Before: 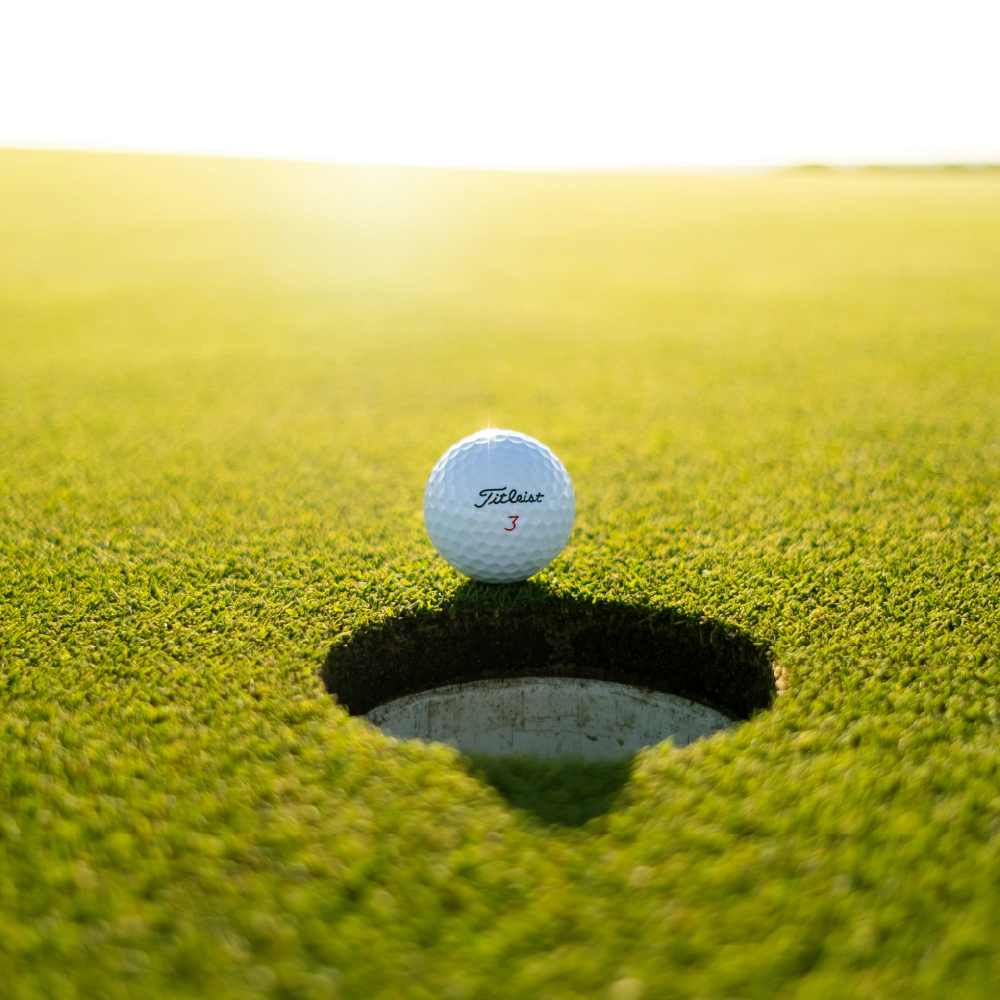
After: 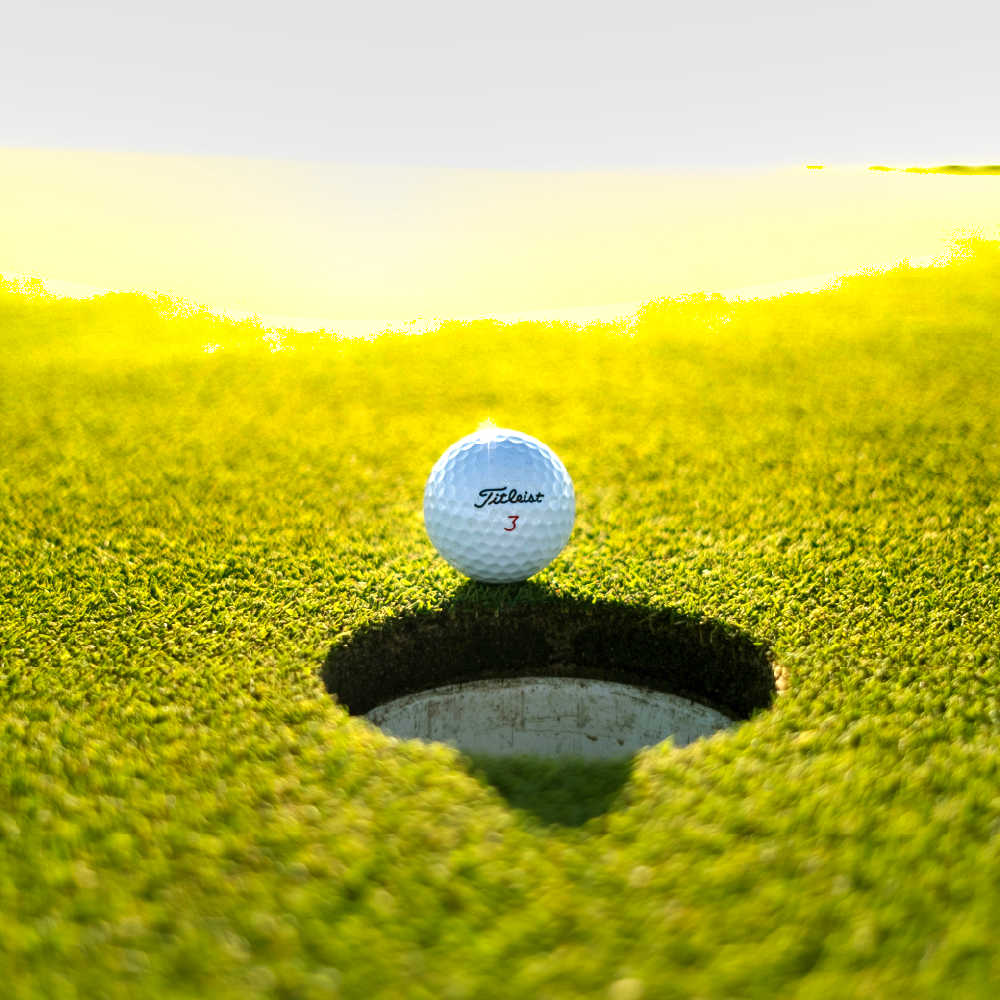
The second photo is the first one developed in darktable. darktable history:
shadows and highlights: radius 101.29, shadows 50.54, highlights -63.9, soften with gaussian
exposure: exposure 0.576 EV, compensate highlight preservation false
